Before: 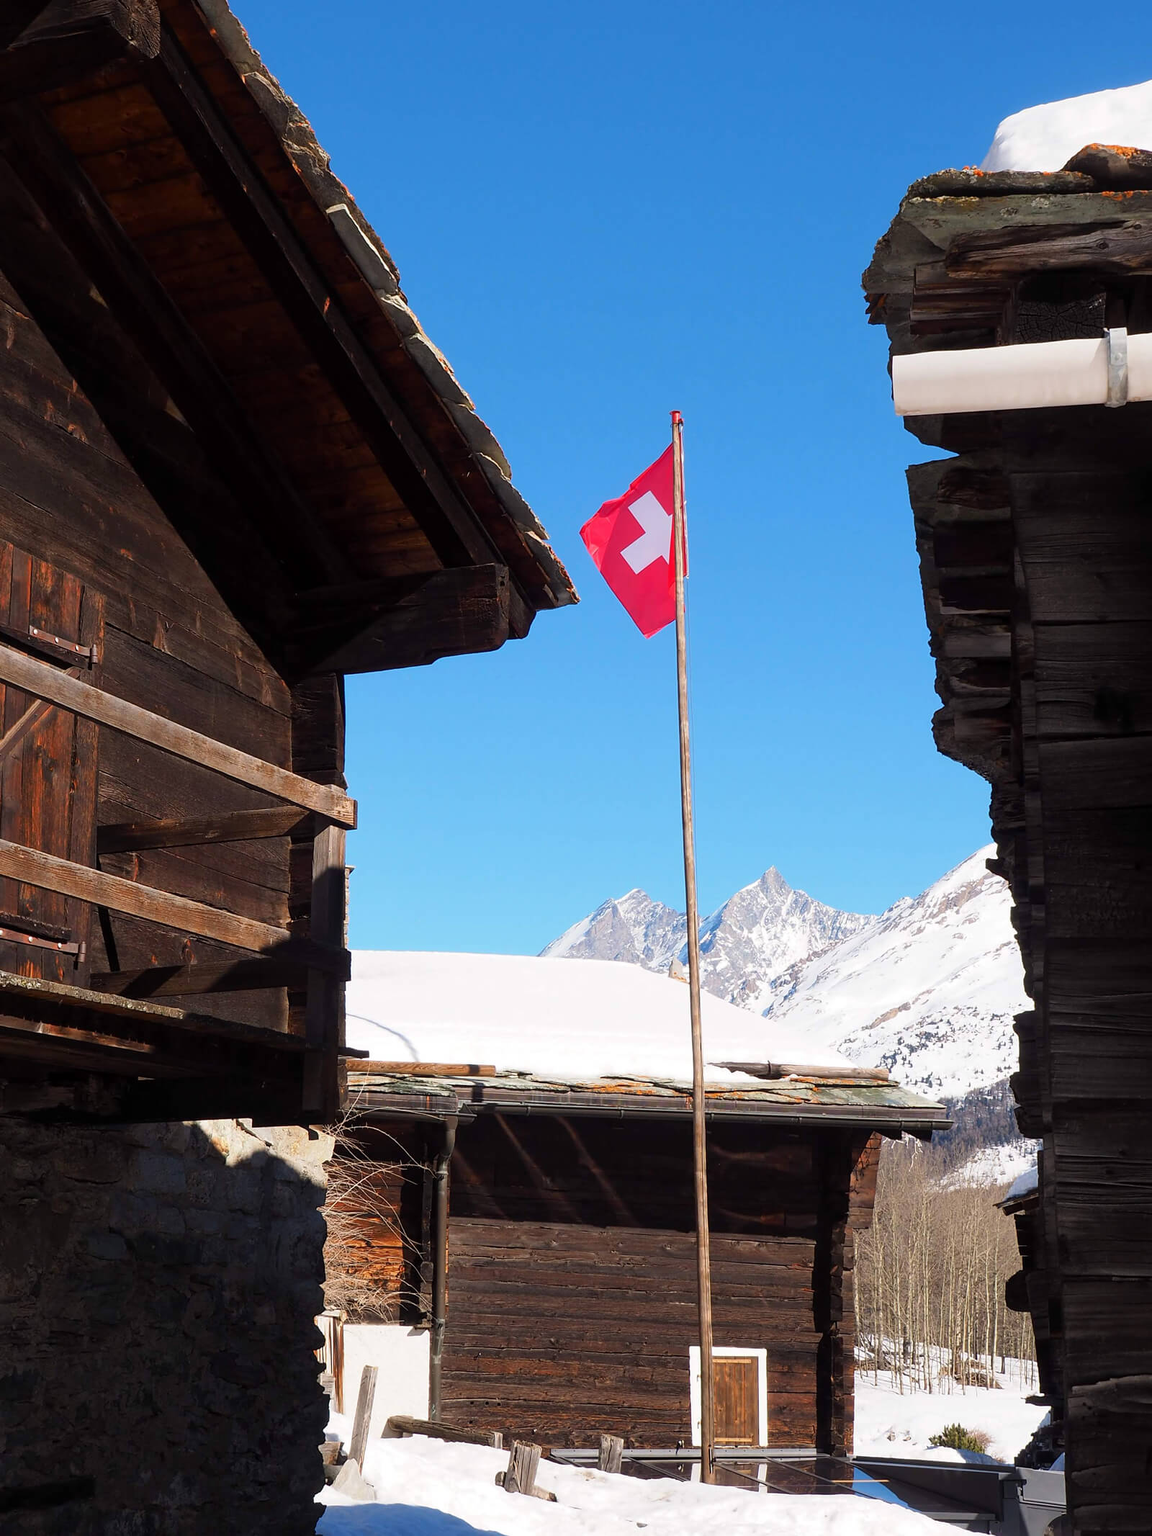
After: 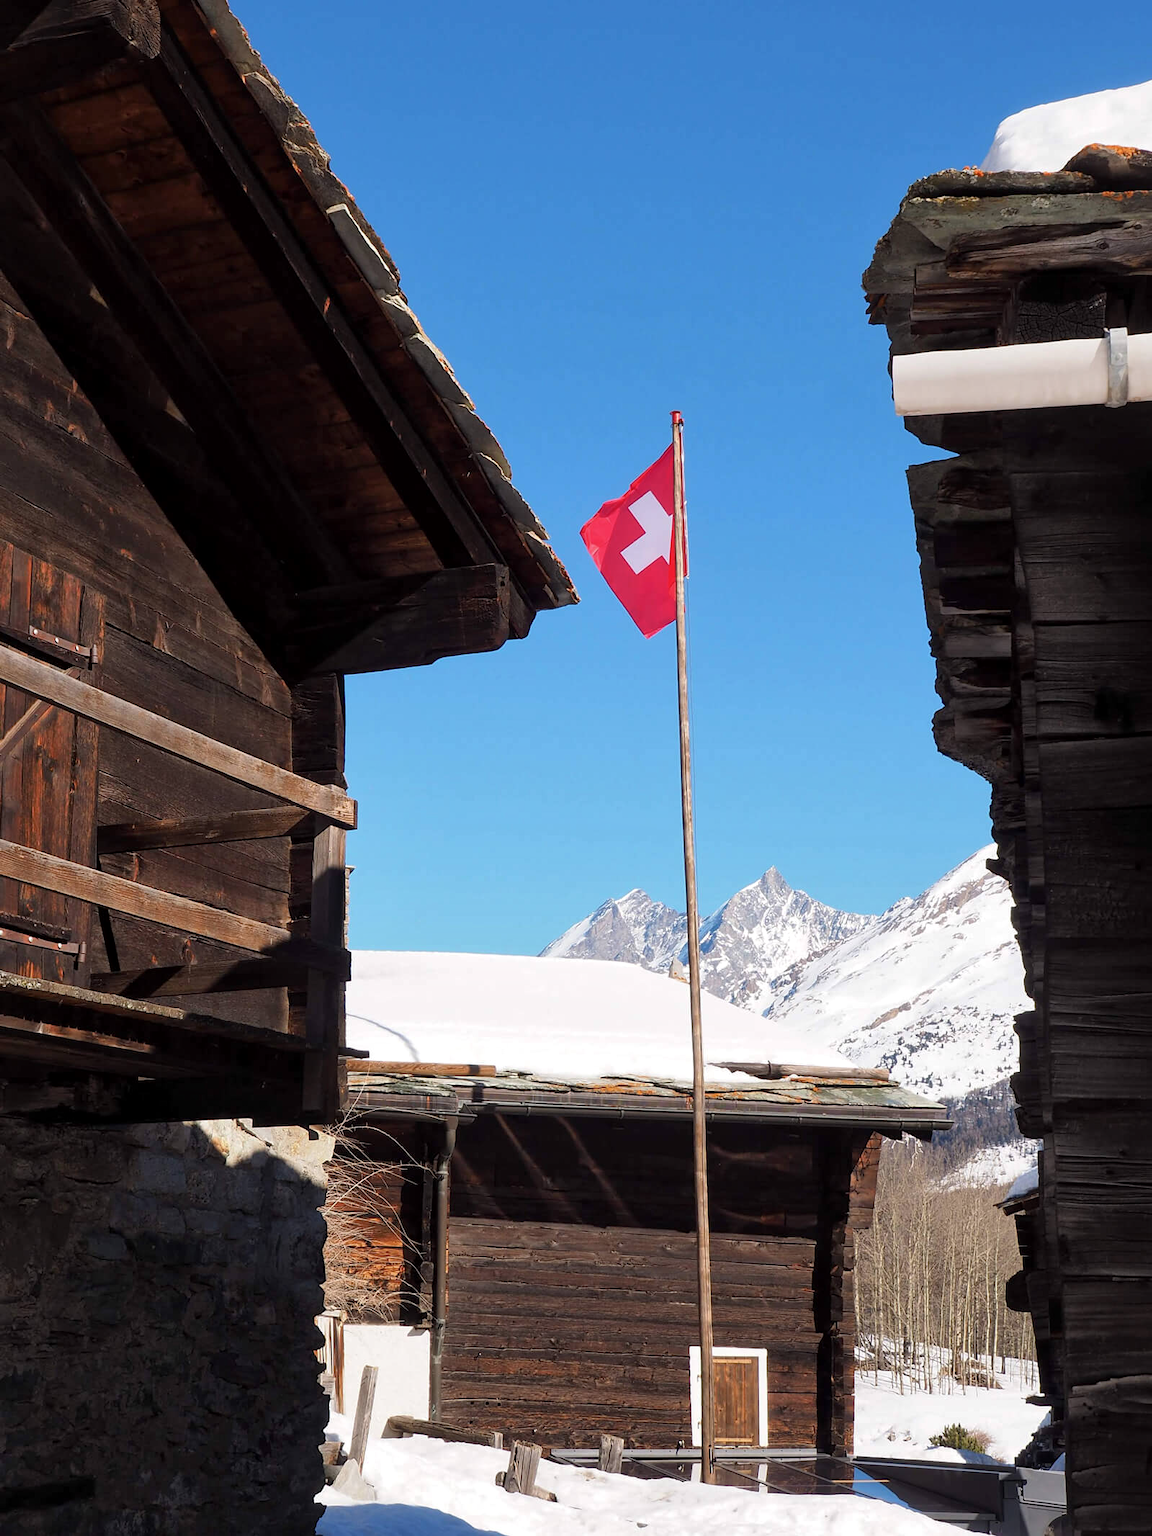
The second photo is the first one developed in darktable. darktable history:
contrast brightness saturation: saturation -0.069
local contrast: mode bilateral grid, contrast 21, coarseness 51, detail 120%, midtone range 0.2
shadows and highlights: shadows 25.17, highlights -25.97
